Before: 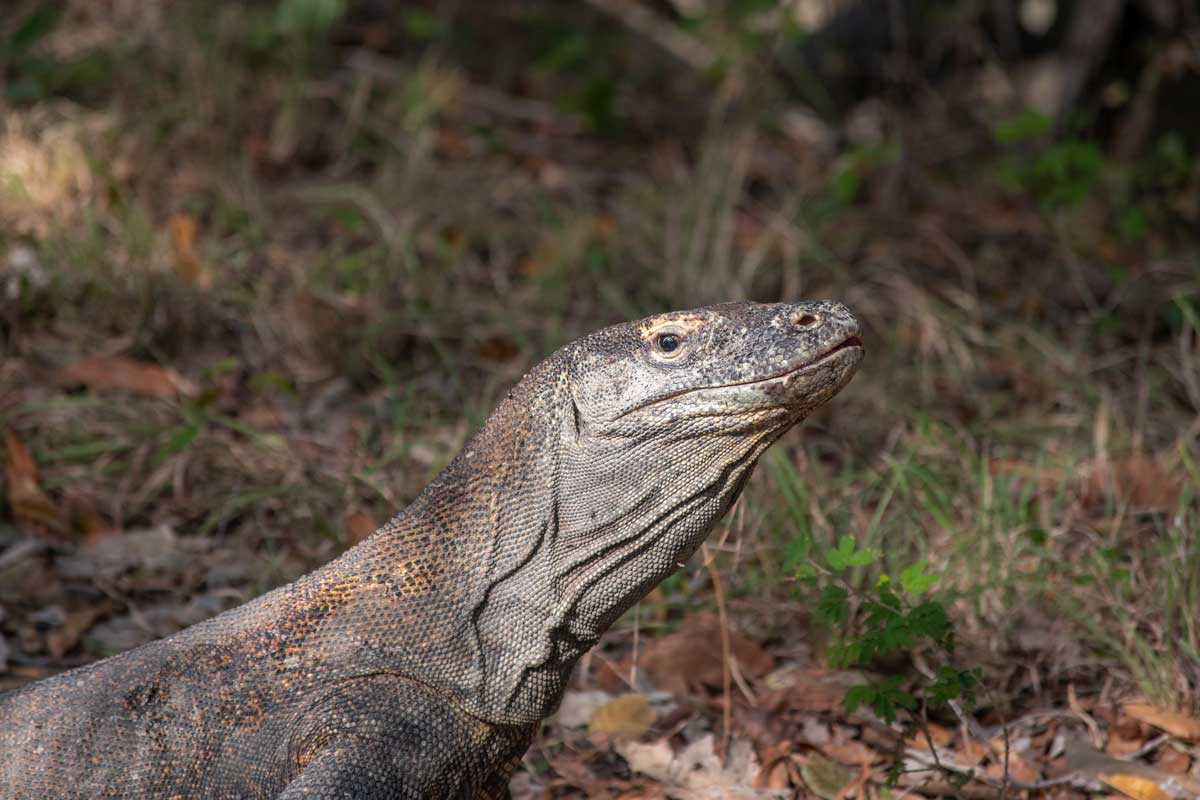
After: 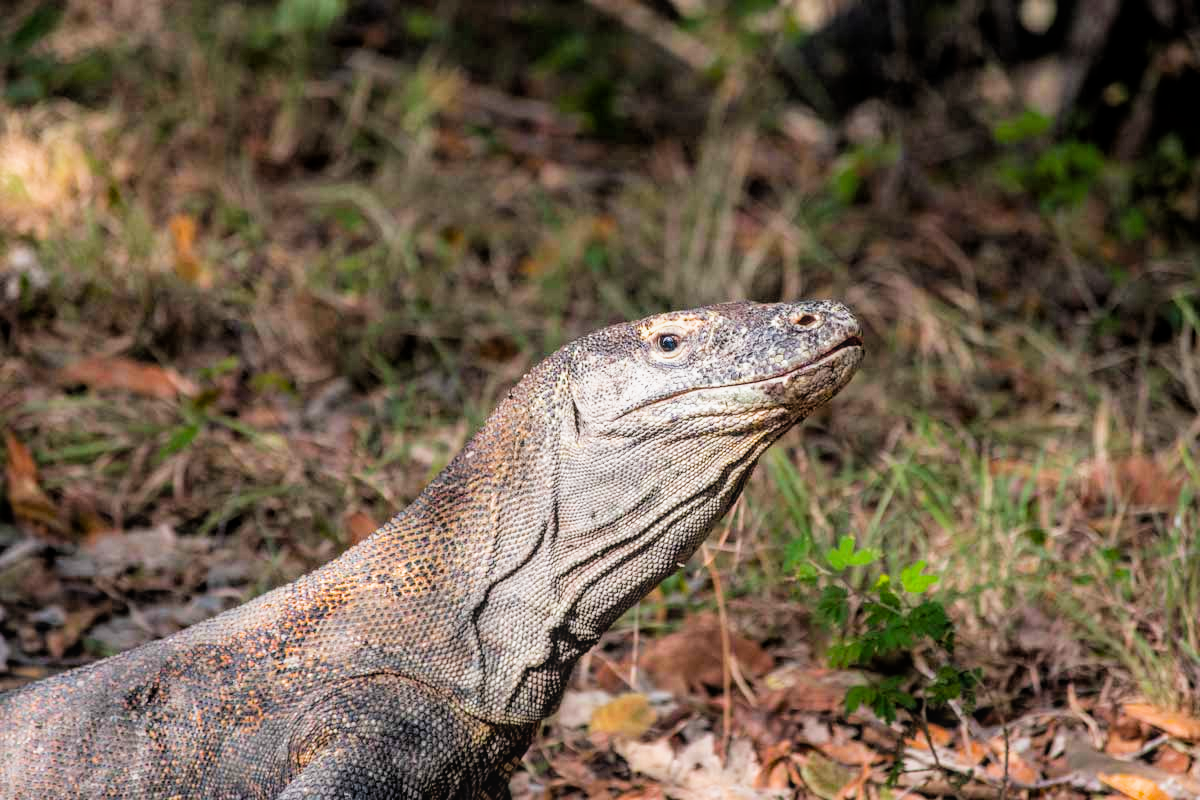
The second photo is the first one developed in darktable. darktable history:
local contrast: detail 110%
color balance rgb: perceptual saturation grading › global saturation 20%, global vibrance 20%
exposure: black level correction 0, exposure 0.9 EV, compensate highlight preservation false
filmic rgb: black relative exposure -5 EV, white relative exposure 3.5 EV, hardness 3.19, contrast 1.2, highlights saturation mix -50%
